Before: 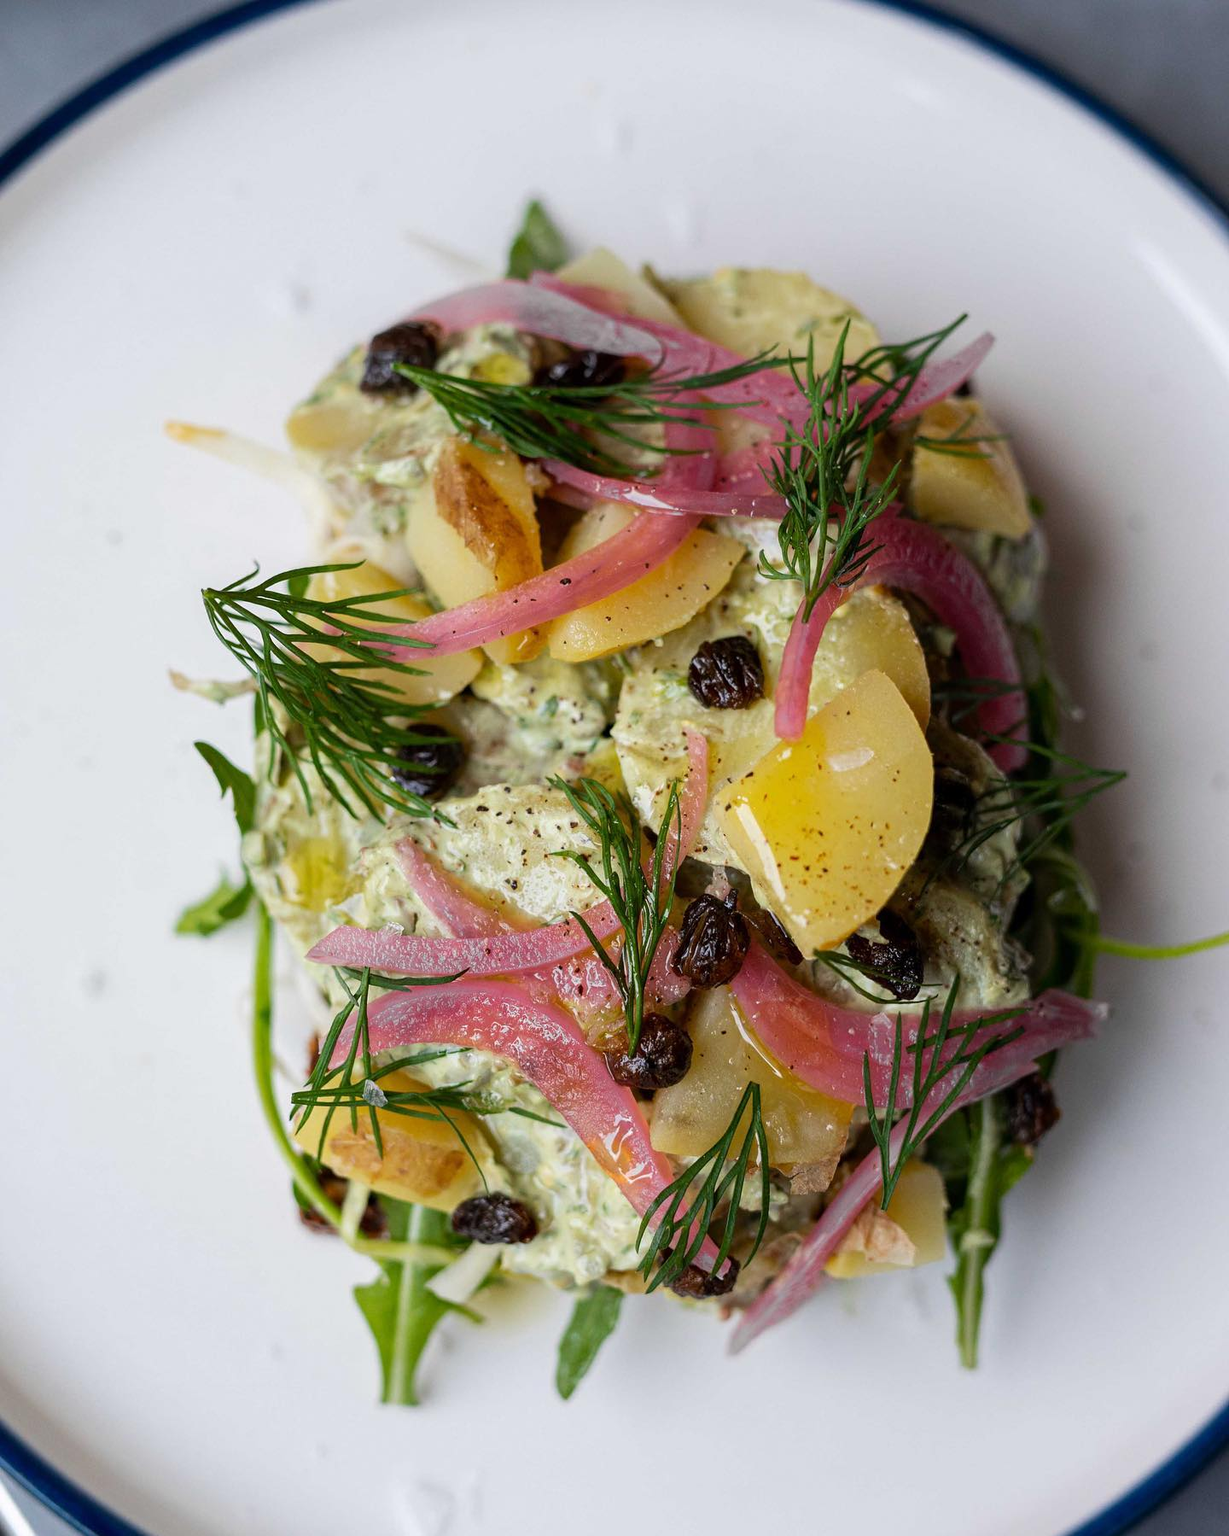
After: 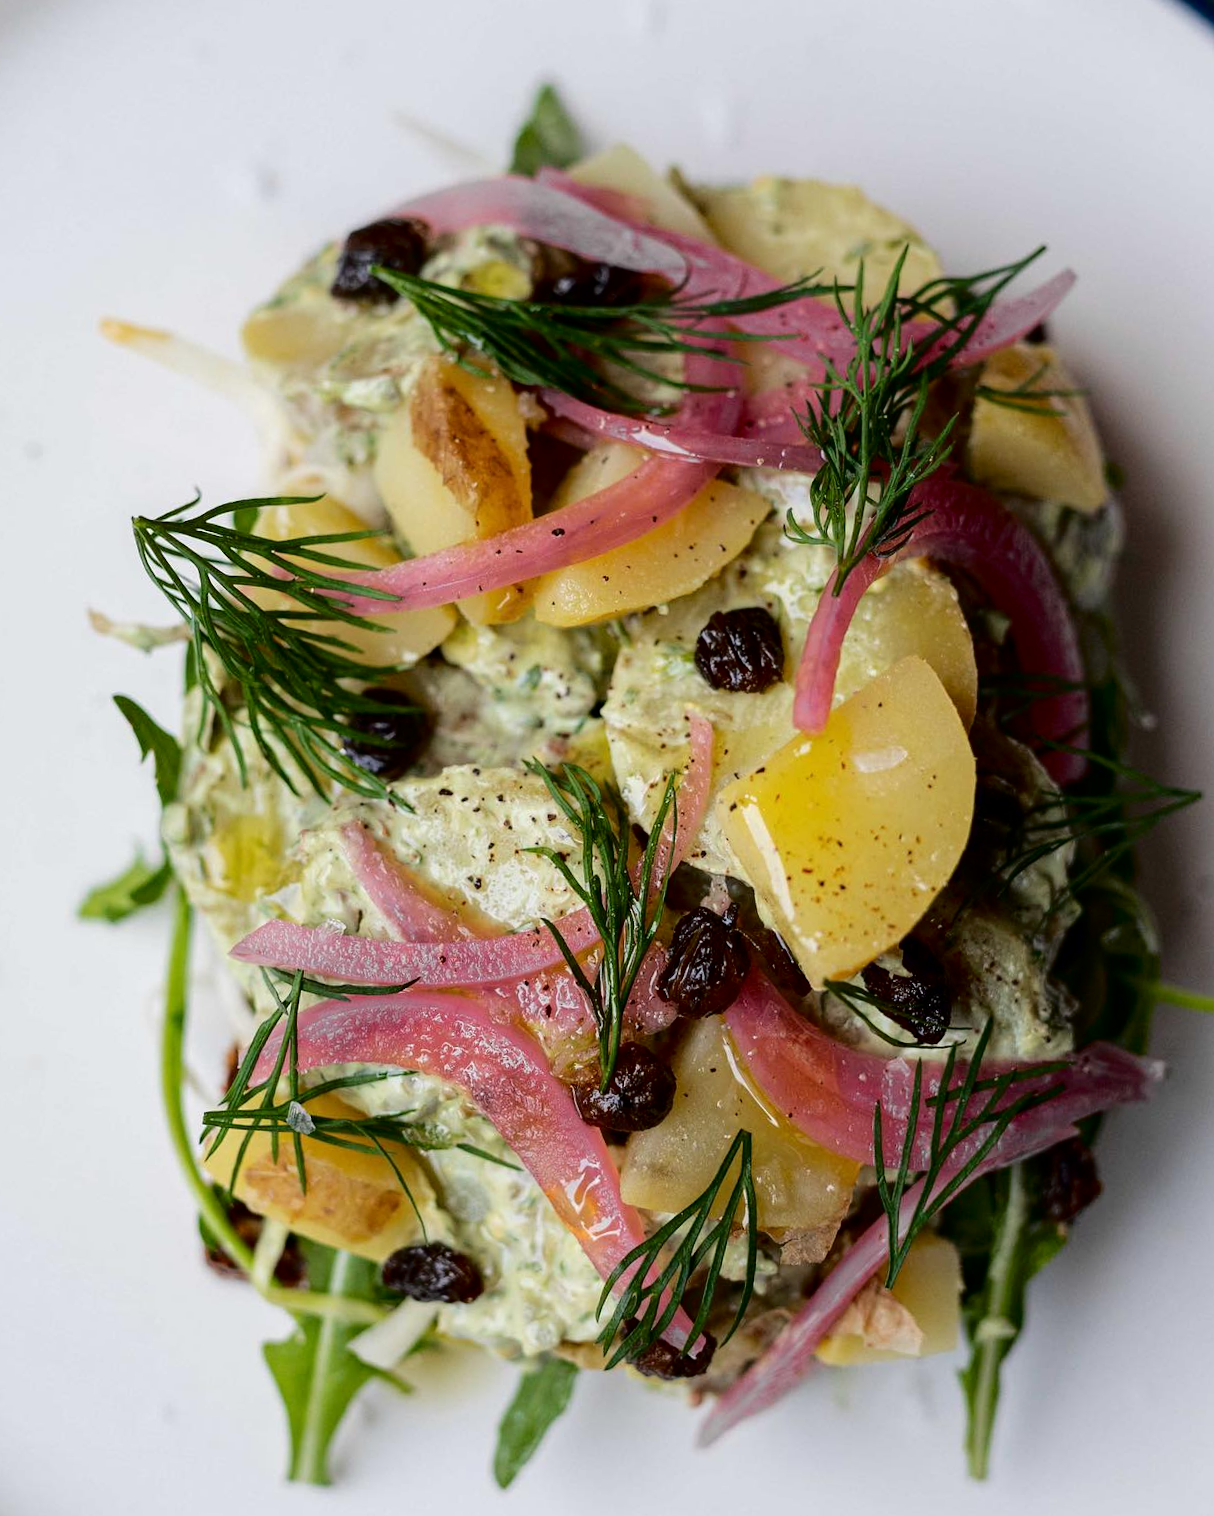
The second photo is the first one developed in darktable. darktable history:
crop and rotate: angle -3.27°, left 5.211%, top 5.211%, right 4.607%, bottom 4.607%
fill light: exposure -2 EV, width 8.6
